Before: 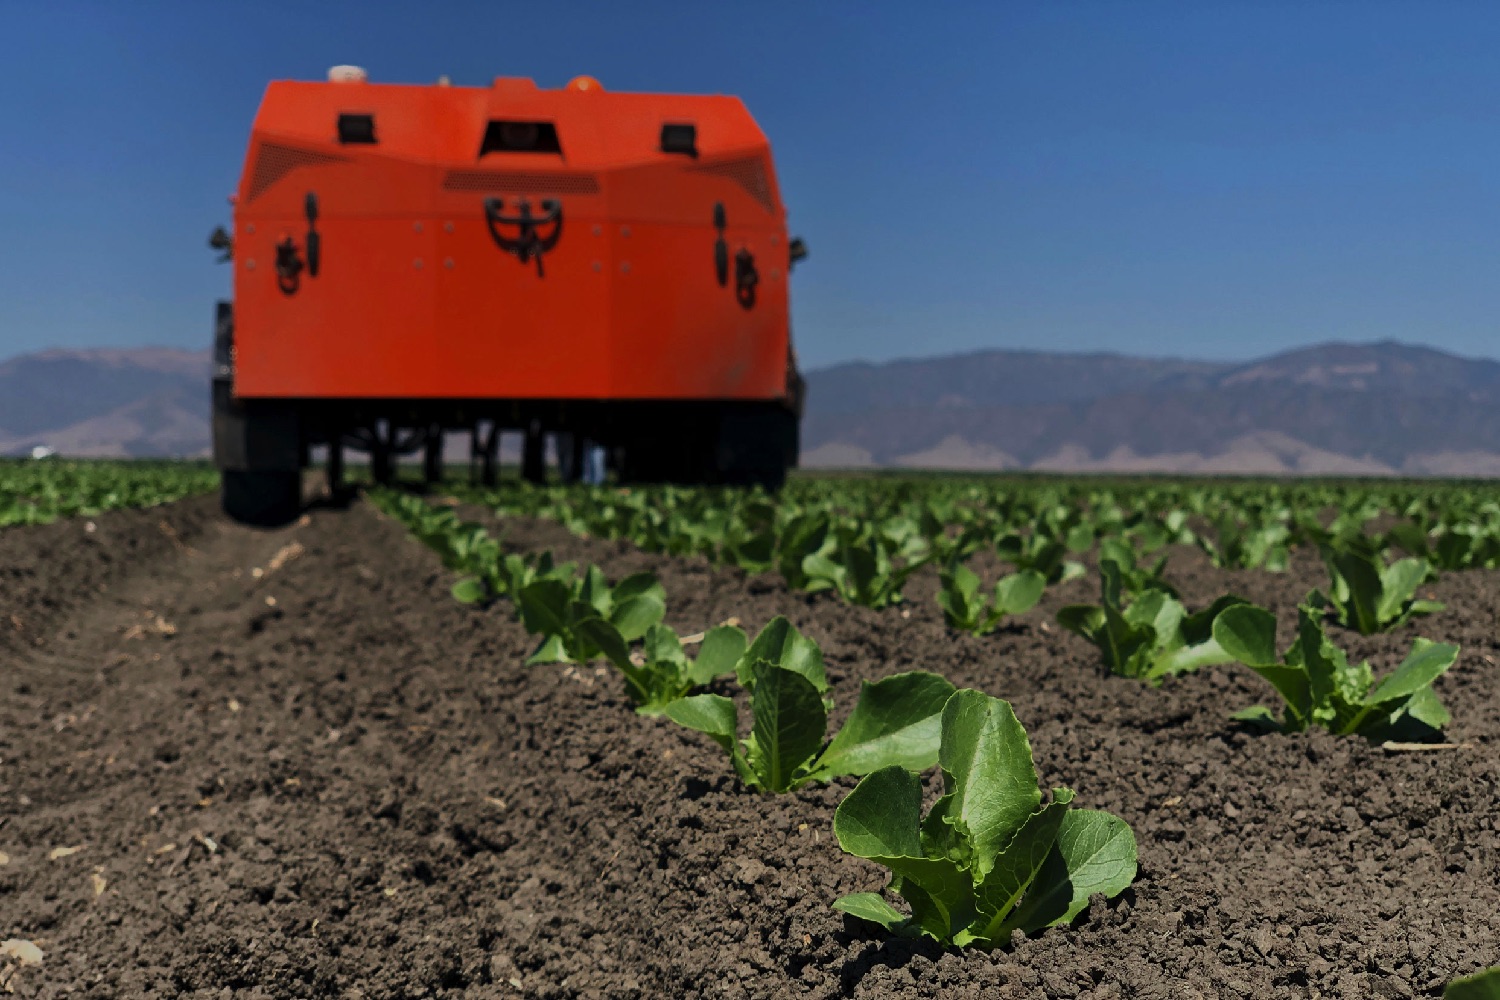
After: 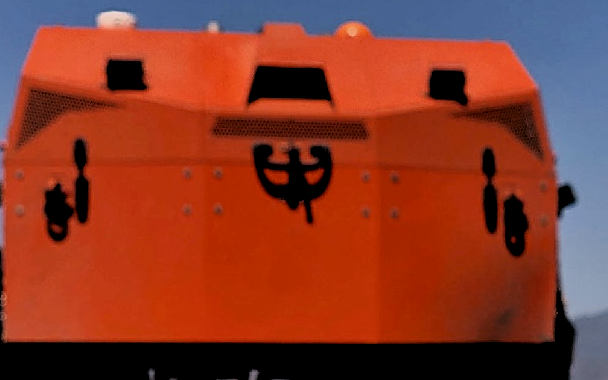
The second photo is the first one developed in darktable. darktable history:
sharpen: on, module defaults
filmic rgb: middle gray luminance 13.5%, black relative exposure -1.9 EV, white relative exposure 3.1 EV, threshold 2.98 EV, target black luminance 0%, hardness 1.8, latitude 58.4%, contrast 1.731, highlights saturation mix 3.64%, shadows ↔ highlights balance -37.06%, enable highlight reconstruction true
crop: left 15.458%, top 5.457%, right 43.994%, bottom 56.459%
local contrast: mode bilateral grid, contrast 20, coarseness 50, detail 139%, midtone range 0.2
color correction: highlights a* 5.84, highlights b* 4.89
